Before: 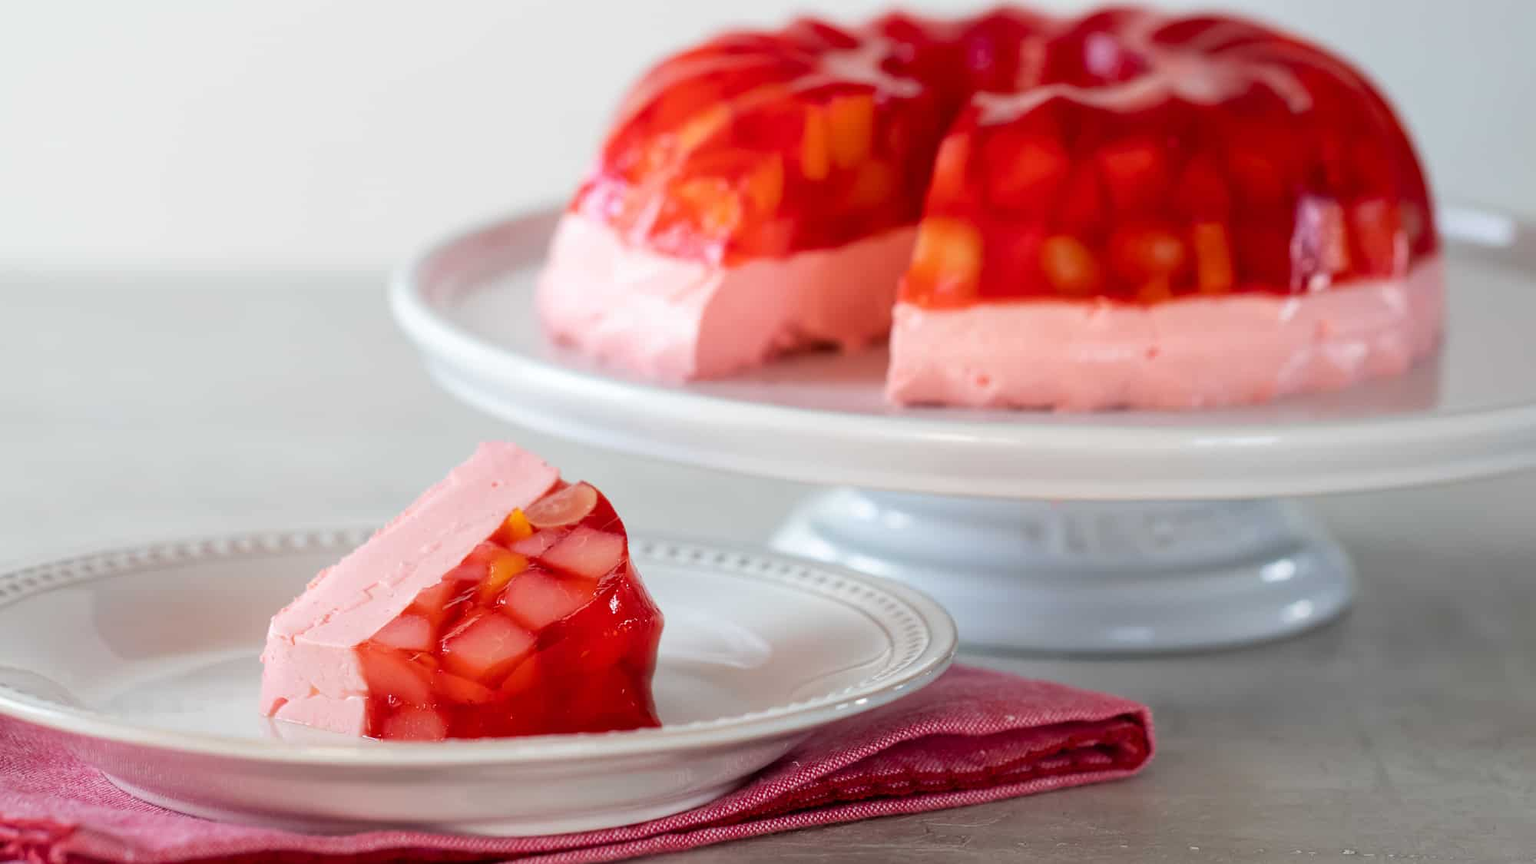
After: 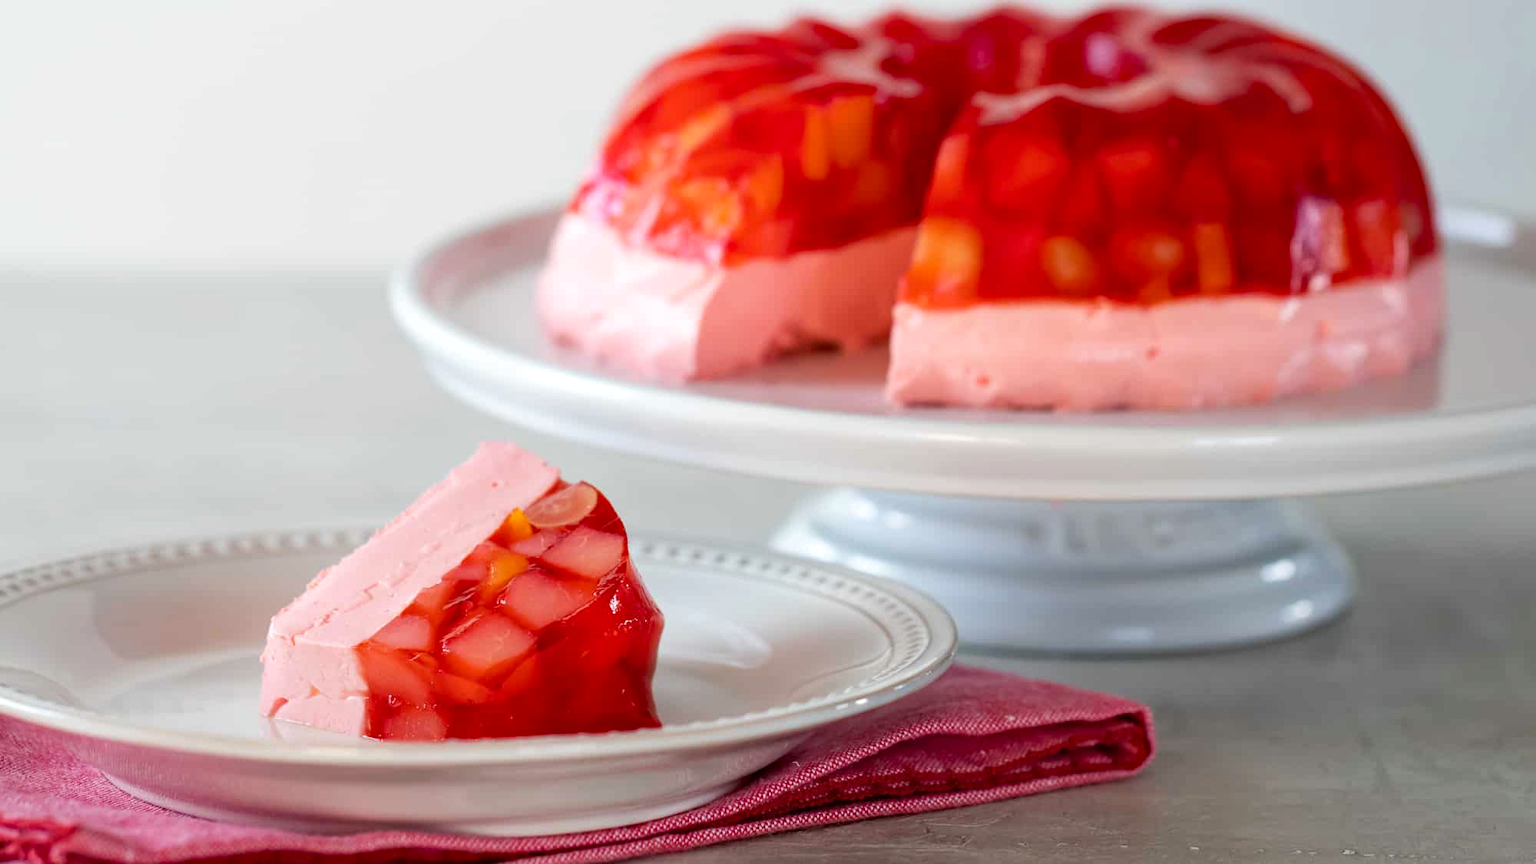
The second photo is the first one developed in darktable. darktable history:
haze removal: compatibility mode true, adaptive false
exposure: exposure 0.081 EV, compensate highlight preservation false
